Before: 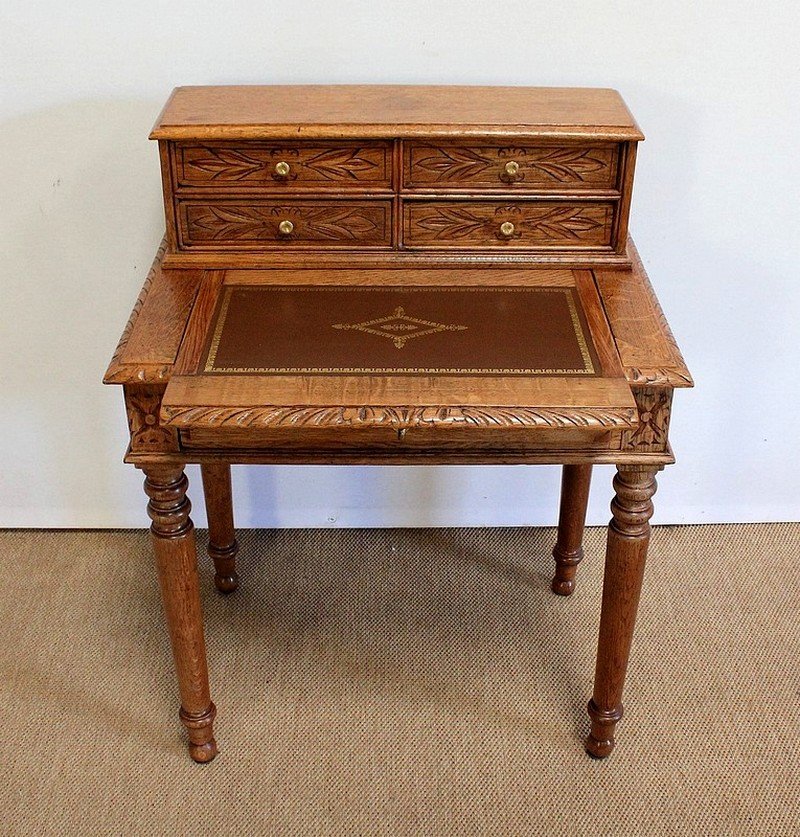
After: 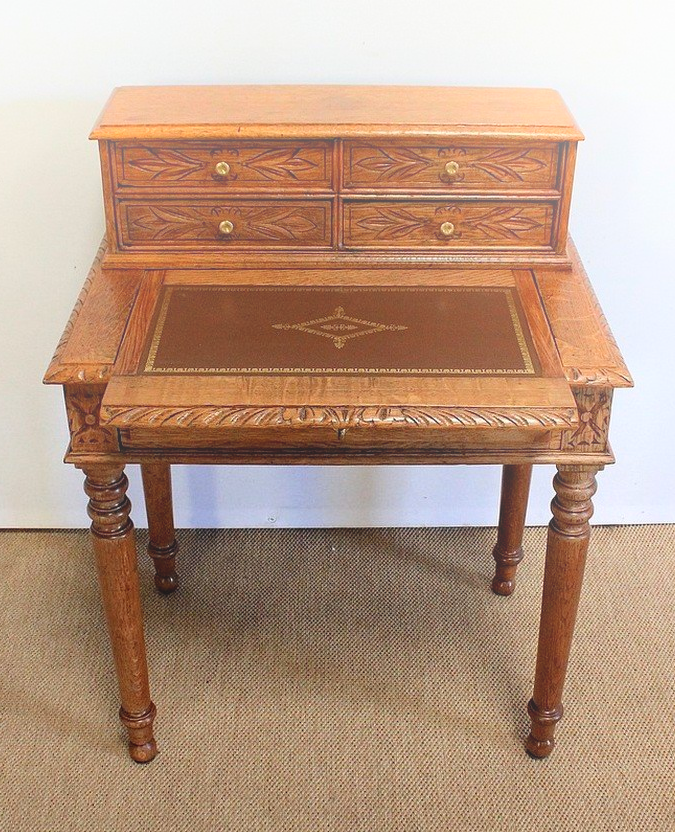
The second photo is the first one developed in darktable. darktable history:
shadows and highlights: shadows -23.08, highlights 46.15, soften with gaussian
bloom: size 40%
crop: left 7.598%, right 7.873%
